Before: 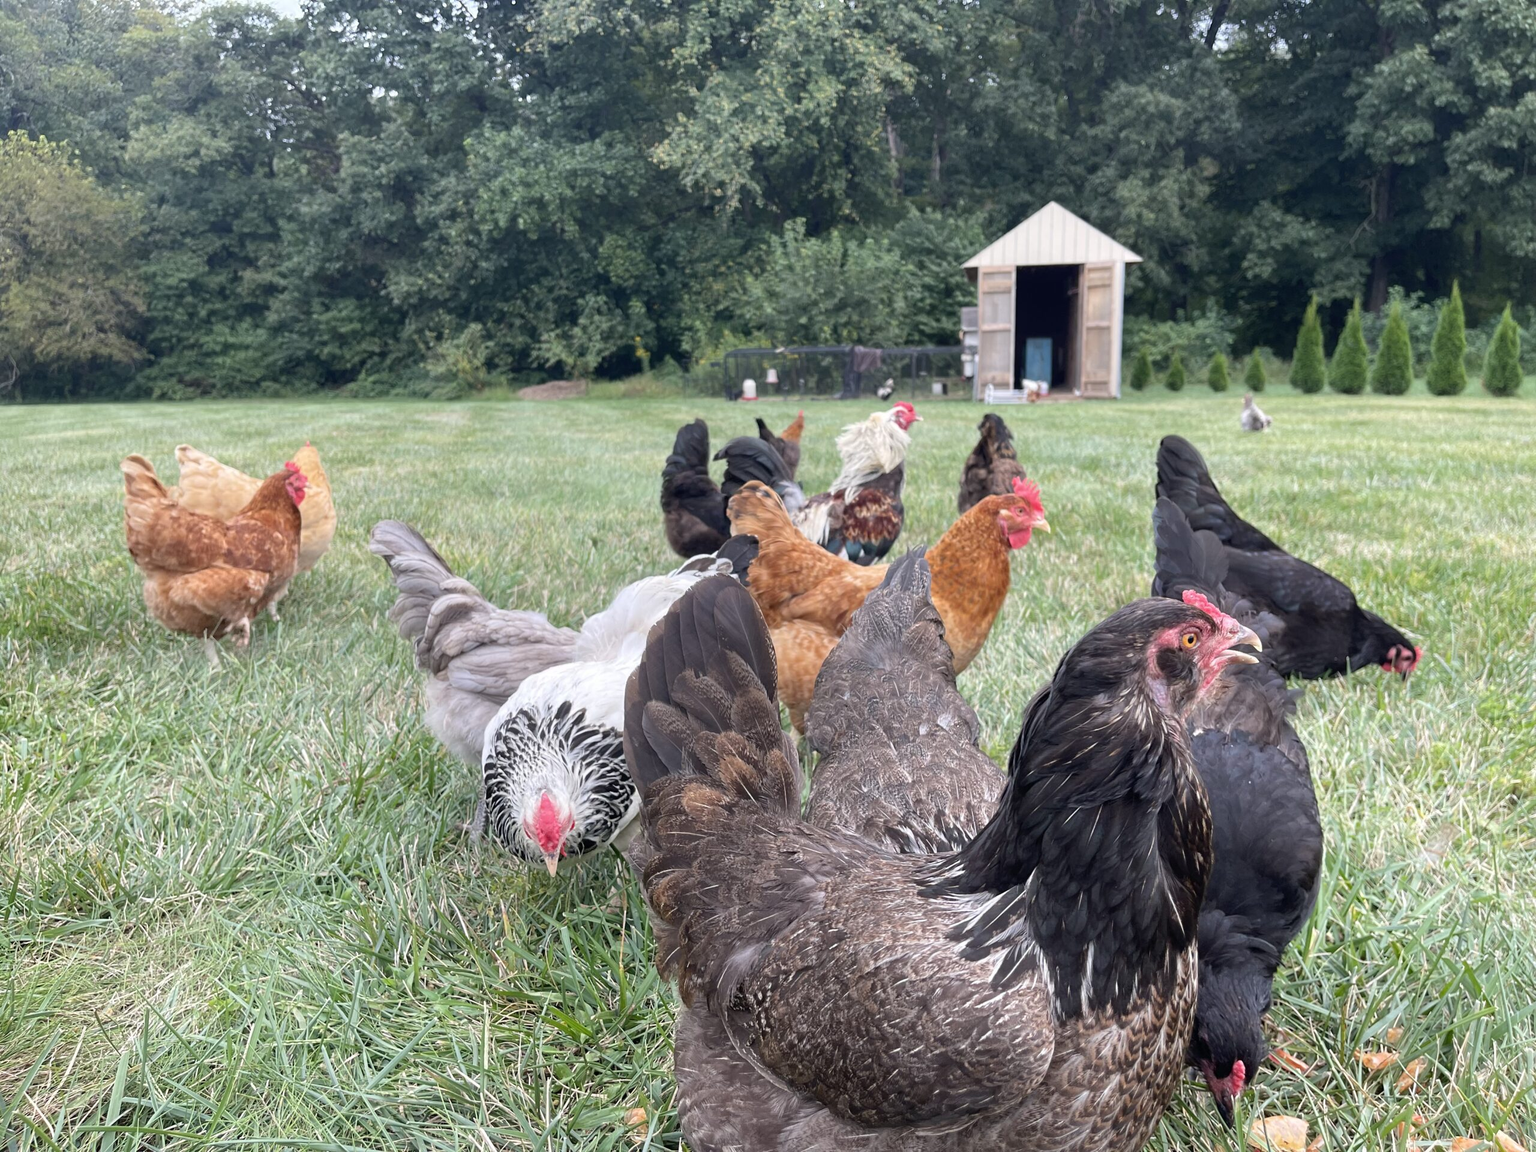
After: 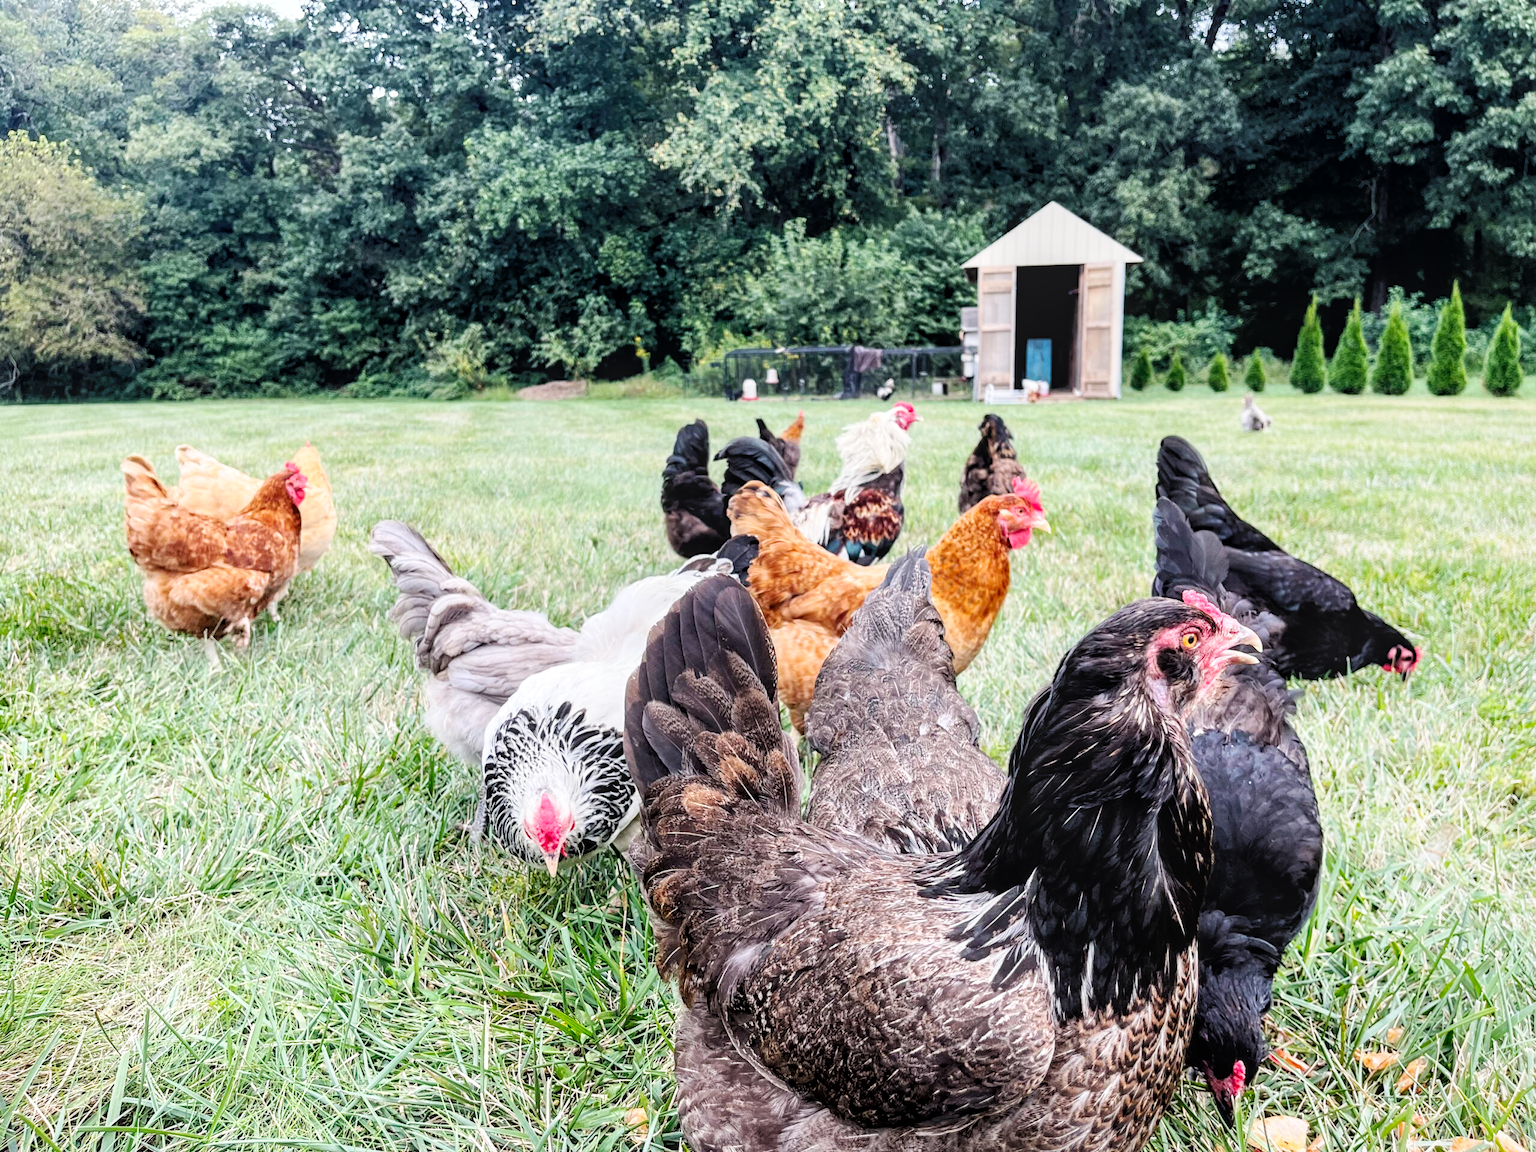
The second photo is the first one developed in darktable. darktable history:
local contrast: on, module defaults
tone curve: curves: ch0 [(0, 0) (0.118, 0.034) (0.182, 0.124) (0.265, 0.214) (0.504, 0.508) (0.783, 0.825) (1, 1)], color space Lab, linked channels, preserve colors none
base curve: curves: ch0 [(0, 0) (0.036, 0.025) (0.121, 0.166) (0.206, 0.329) (0.605, 0.79) (1, 1)], preserve colors none
